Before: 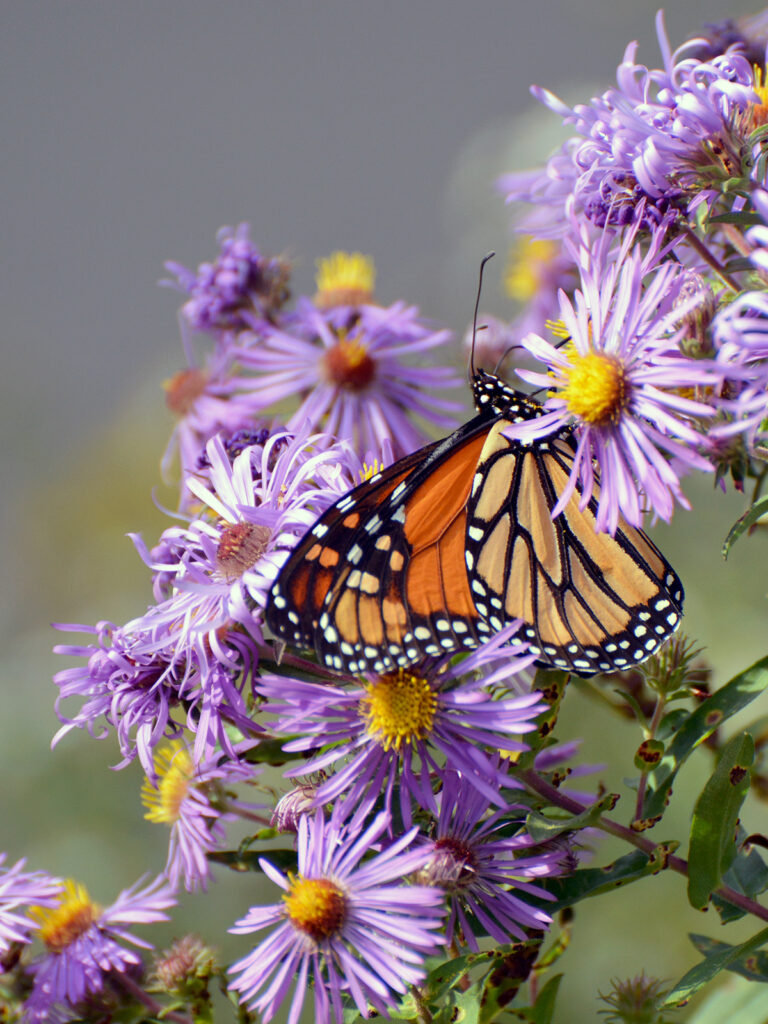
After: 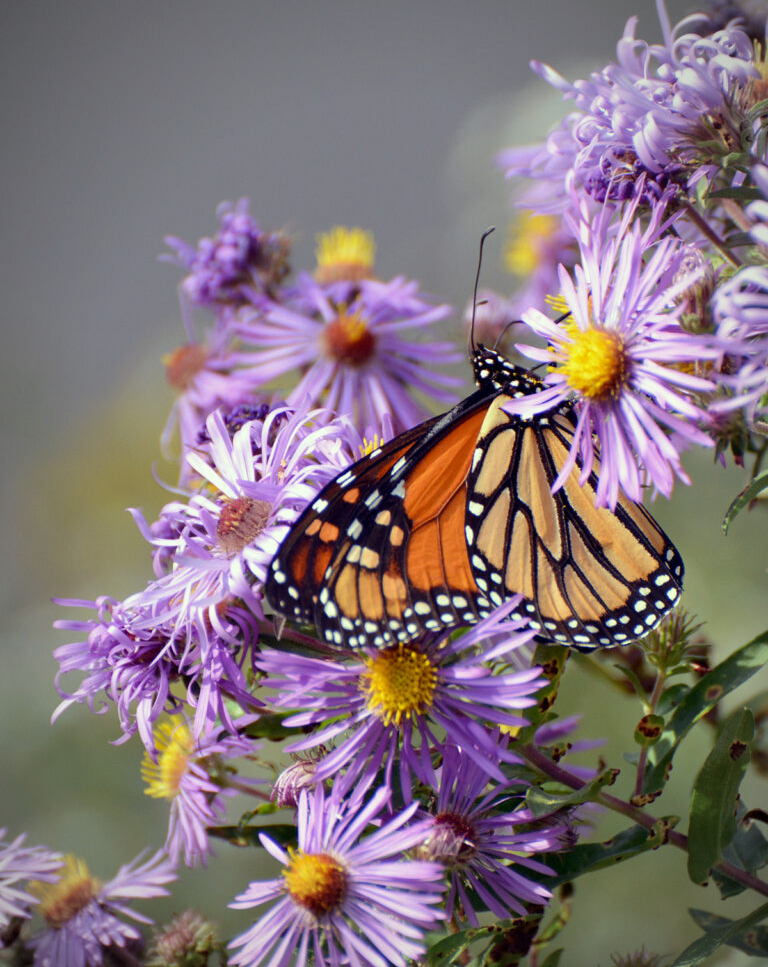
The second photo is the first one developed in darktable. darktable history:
vignetting: fall-off radius 60%, automatic ratio true
crop and rotate: top 2.479%, bottom 3.018%
